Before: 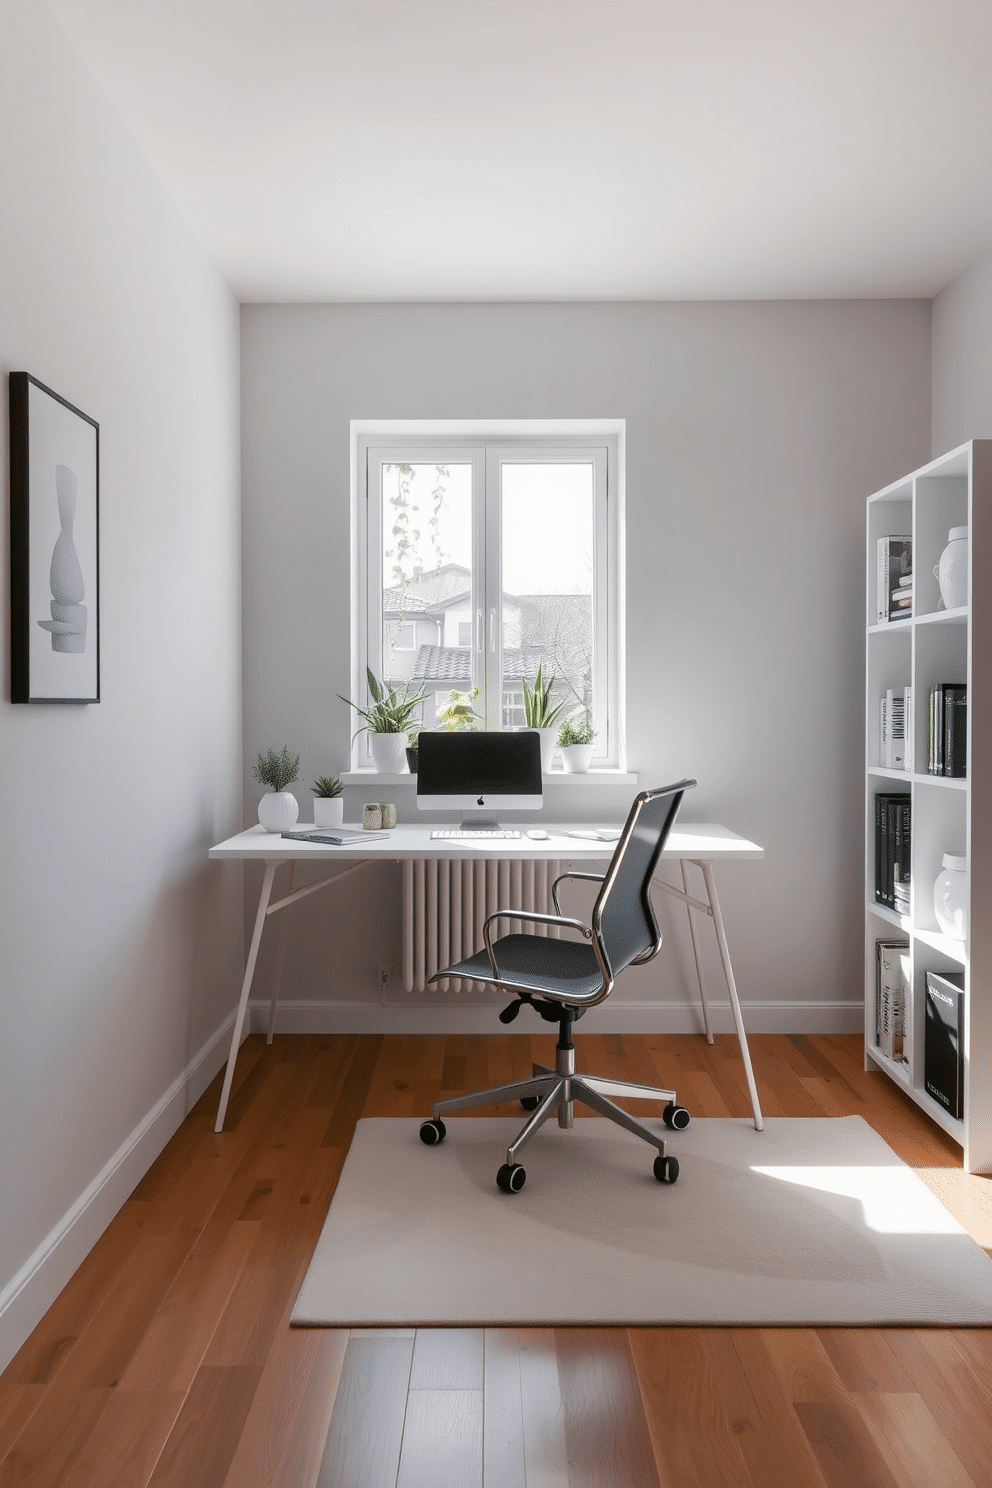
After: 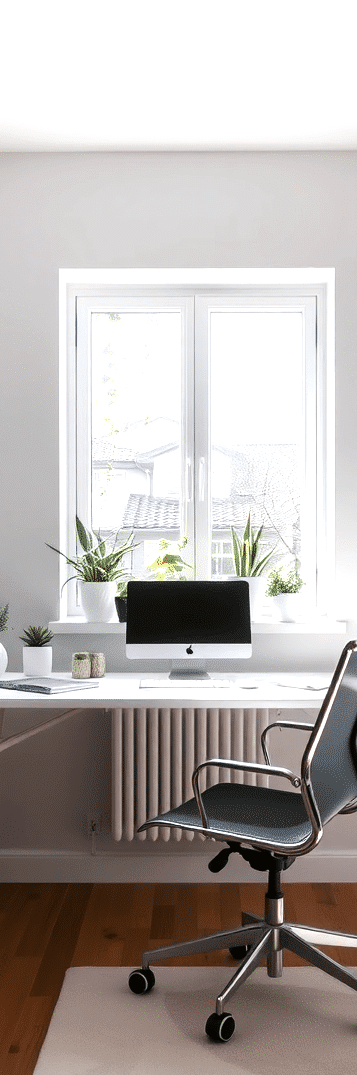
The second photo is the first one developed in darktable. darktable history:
crop and rotate: left 29.395%, top 10.169%, right 34.561%, bottom 17.564%
tone equalizer: -8 EV -0.717 EV, -7 EV -0.737 EV, -6 EV -0.597 EV, -5 EV -0.364 EV, -3 EV 0.367 EV, -2 EV 0.6 EV, -1 EV 0.682 EV, +0 EV 0.738 EV, edges refinement/feathering 500, mask exposure compensation -1.57 EV, preserve details no
